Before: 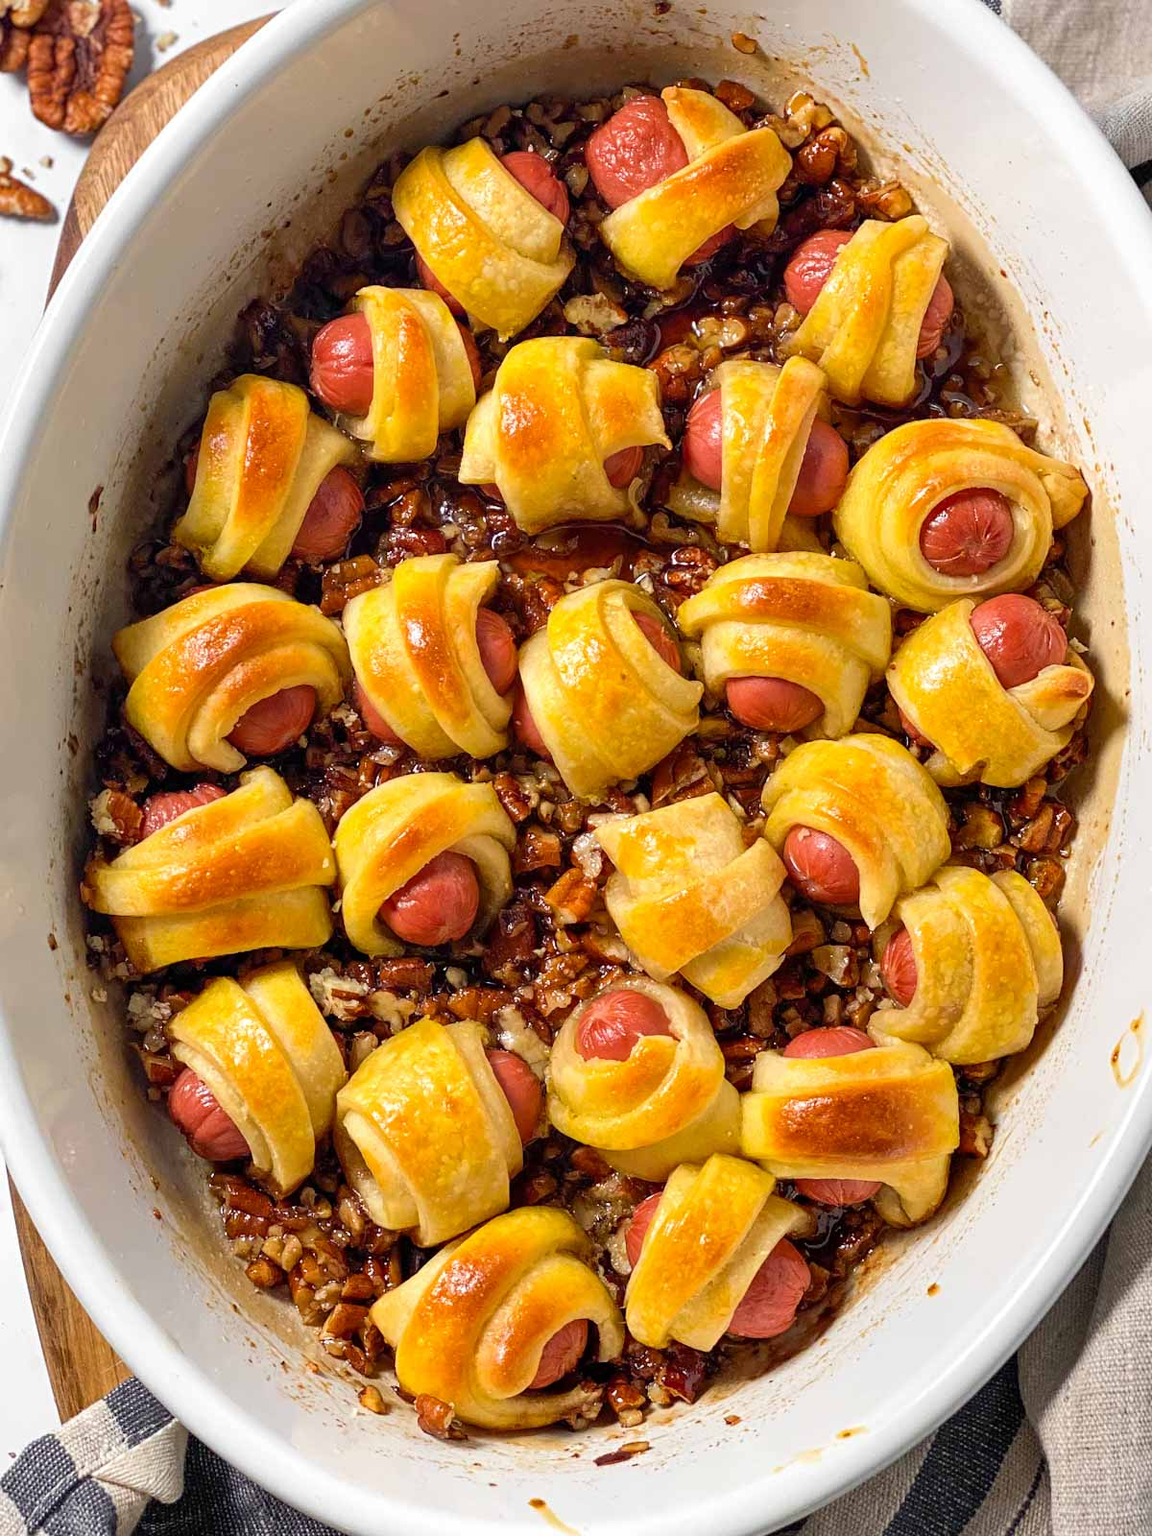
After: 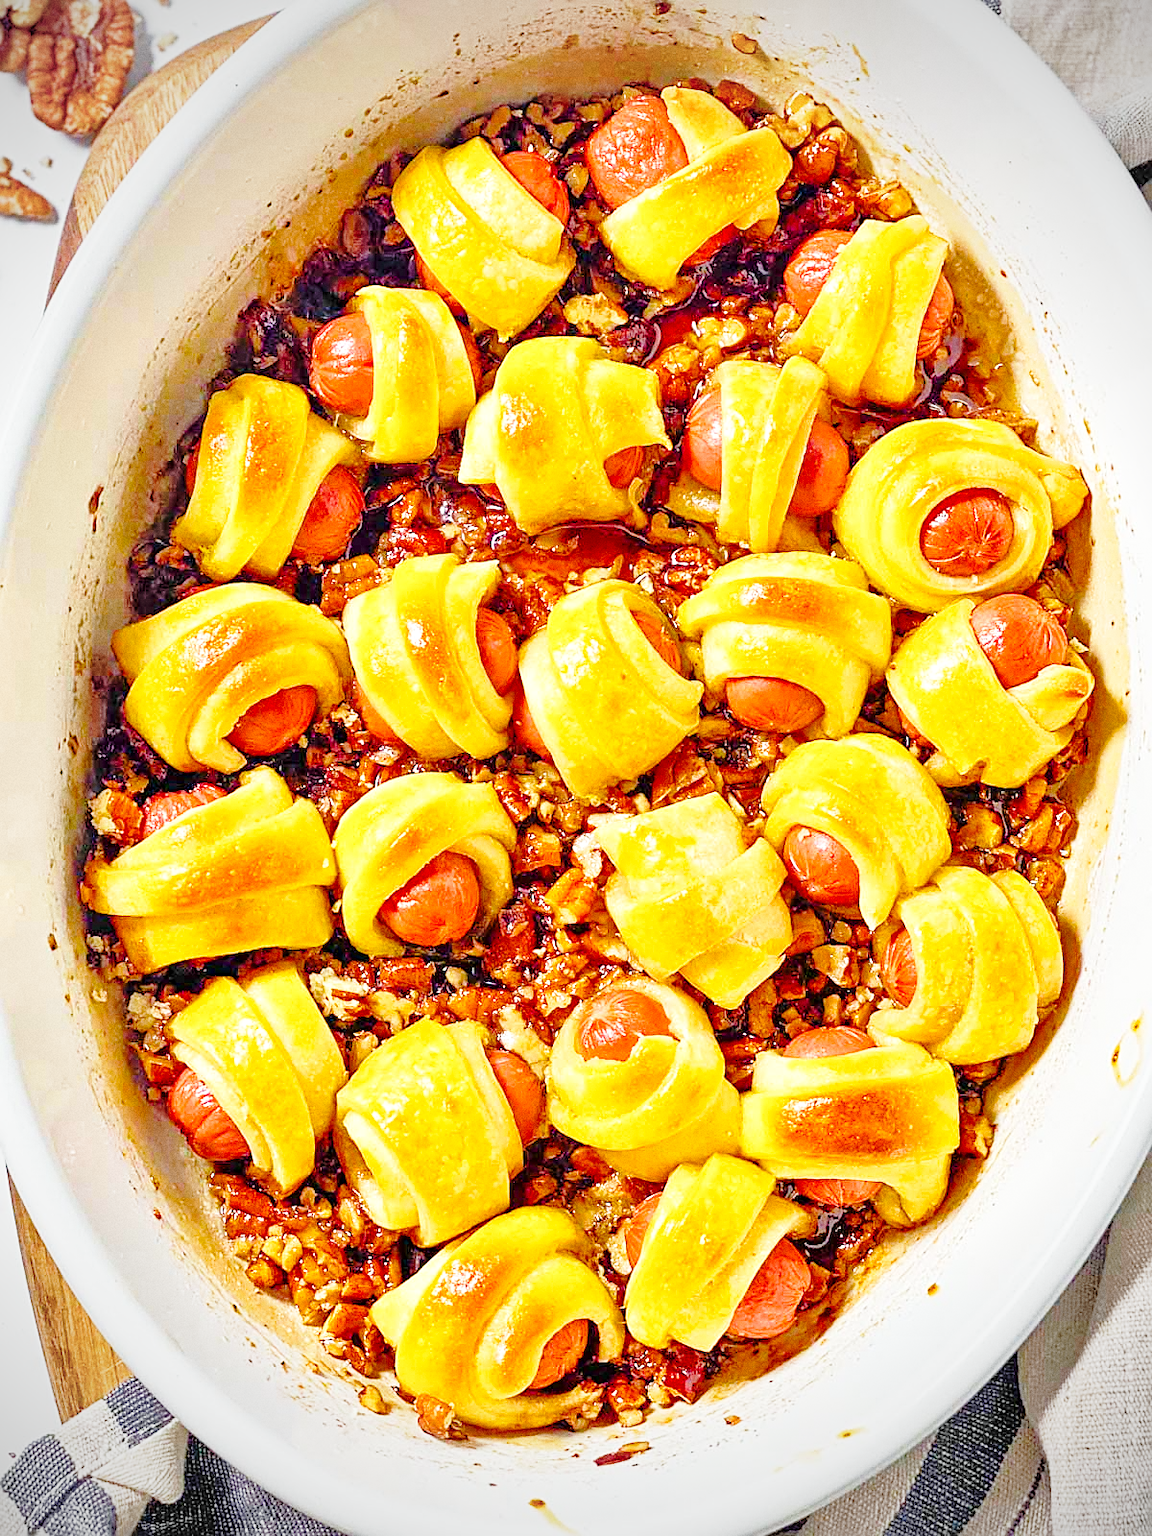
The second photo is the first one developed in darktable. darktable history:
tone equalizer: -8 EV 2 EV, -7 EV 2 EV, -6 EV 2 EV, -5 EV 2 EV, -4 EV 2 EV, -3 EV 1.5 EV, -2 EV 1 EV, -1 EV 0.5 EV
color balance rgb: linear chroma grading › global chroma 8.12%, perceptual saturation grading › global saturation 9.07%, perceptual saturation grading › highlights -13.84%, perceptual saturation grading › mid-tones 14.88%, perceptual saturation grading › shadows 22.8%, perceptual brilliance grading › highlights 2.61%, global vibrance 12.07%
base curve: curves: ch0 [(0, 0) (0.028, 0.03) (0.121, 0.232) (0.46, 0.748) (0.859, 0.968) (1, 1)], preserve colors none
white balance: red 0.978, blue 0.999
sharpen: on, module defaults
grain: on, module defaults
vignetting: on, module defaults
